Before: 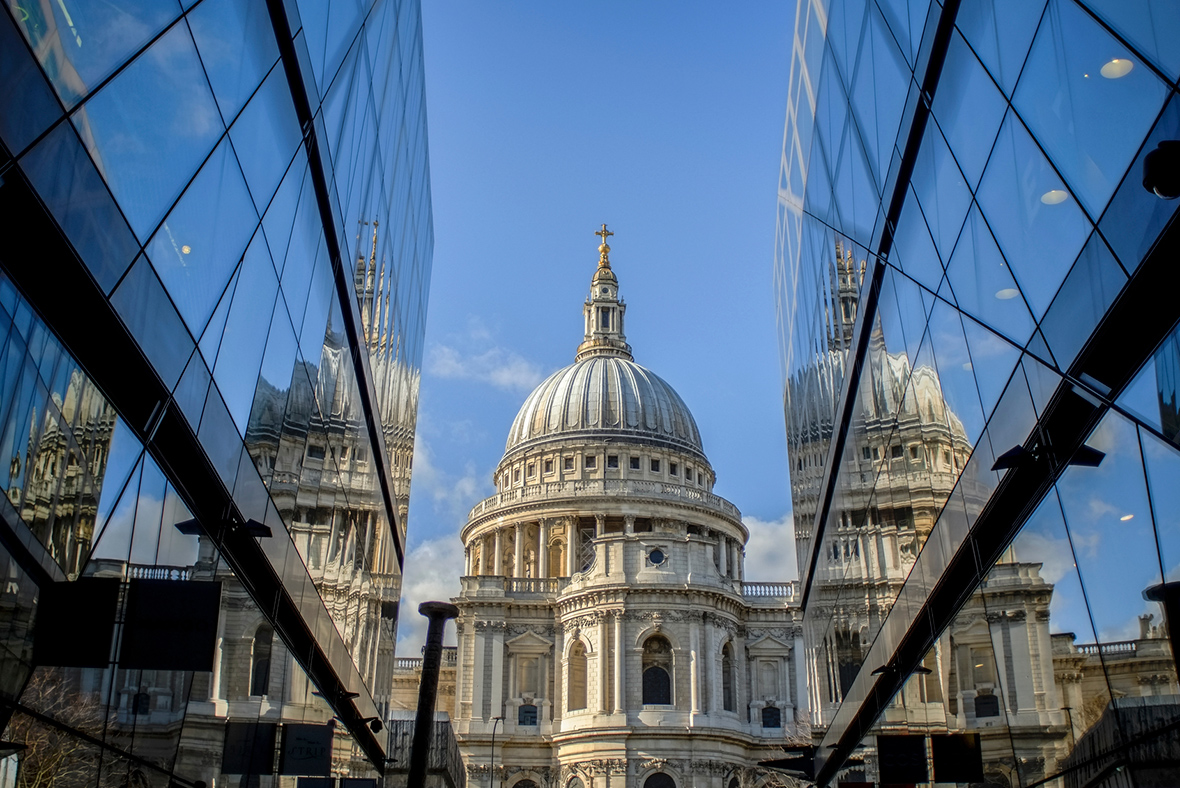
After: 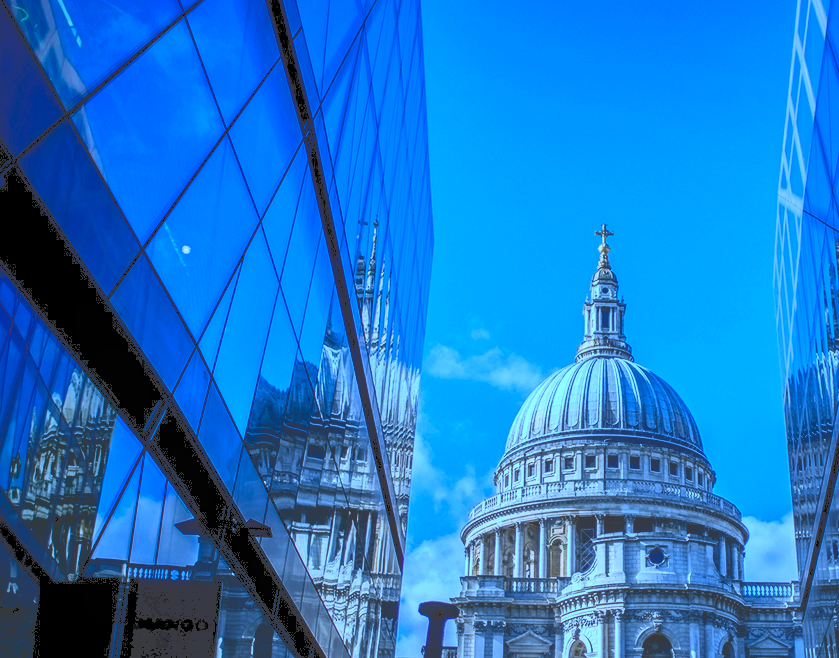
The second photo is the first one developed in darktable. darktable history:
color calibration: illuminant as shot in camera, x 0.464, y 0.421, temperature 2662.95 K
local contrast: detail 110%
crop: right 28.819%, bottom 16.393%
tone curve: curves: ch0 [(0, 0) (0.003, 0.235) (0.011, 0.235) (0.025, 0.235) (0.044, 0.235) (0.069, 0.235) (0.1, 0.237) (0.136, 0.239) (0.177, 0.243) (0.224, 0.256) (0.277, 0.287) (0.335, 0.329) (0.399, 0.391) (0.468, 0.476) (0.543, 0.574) (0.623, 0.683) (0.709, 0.778) (0.801, 0.869) (0.898, 0.924) (1, 1)], color space Lab, independent channels, preserve colors none
